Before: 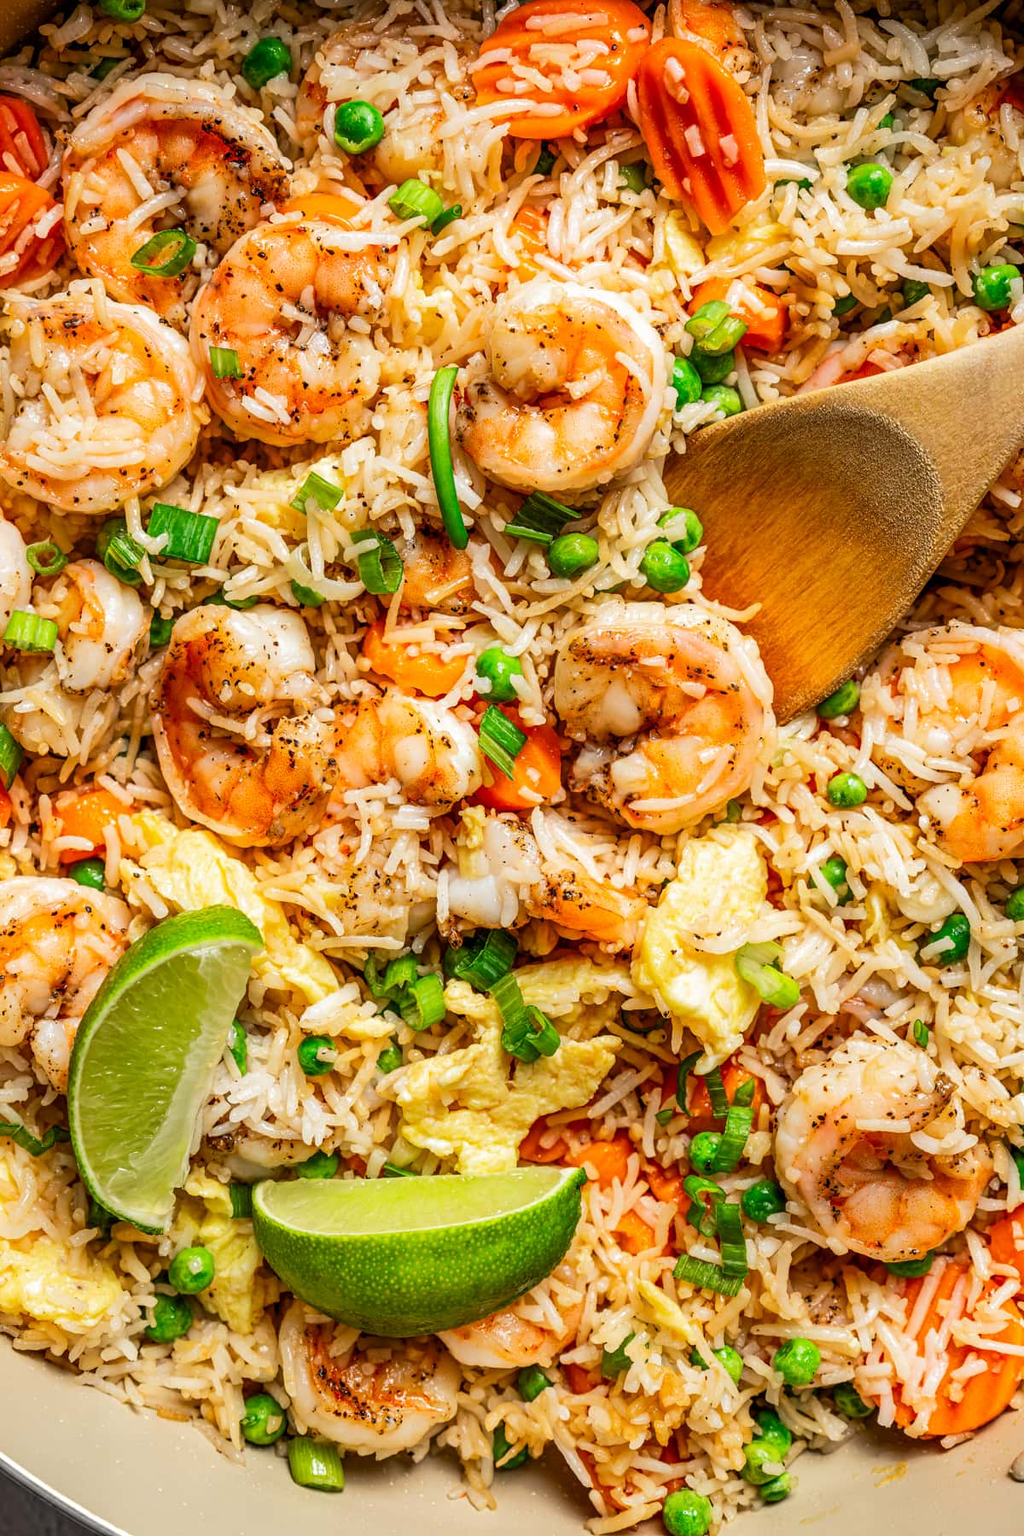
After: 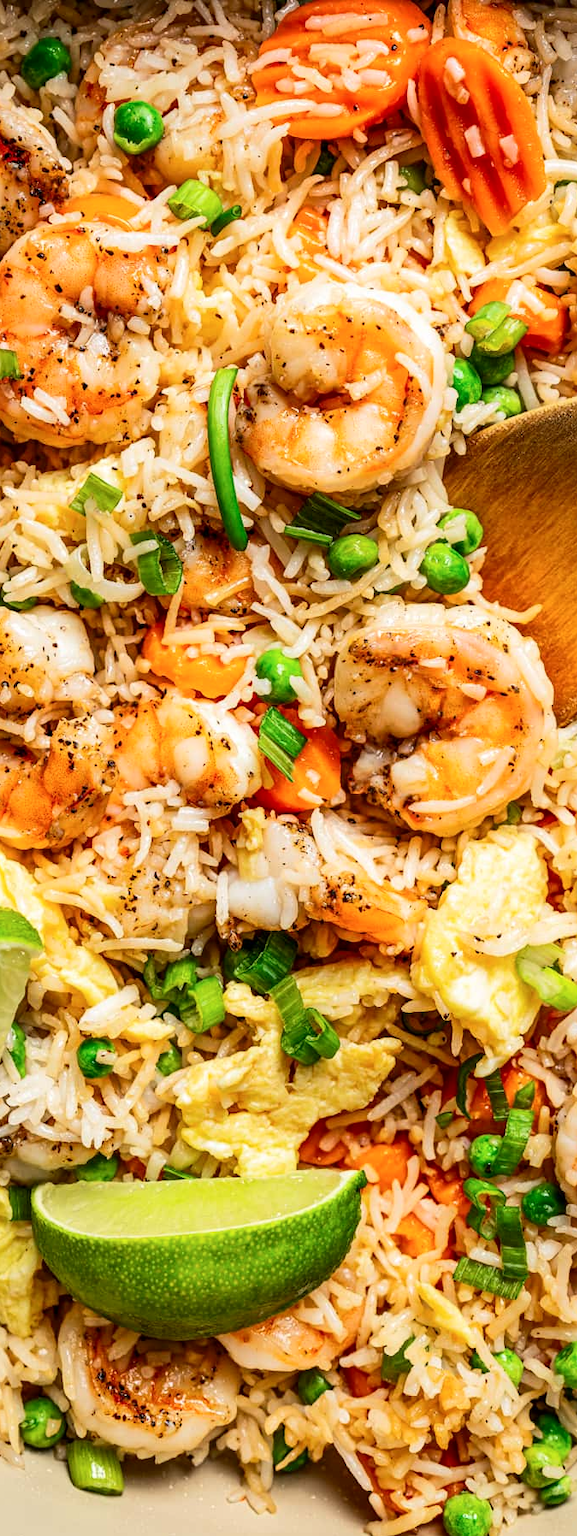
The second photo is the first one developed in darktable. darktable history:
contrast brightness saturation: contrast 0.141
crop: left 21.618%, right 22.054%, bottom 0.011%
